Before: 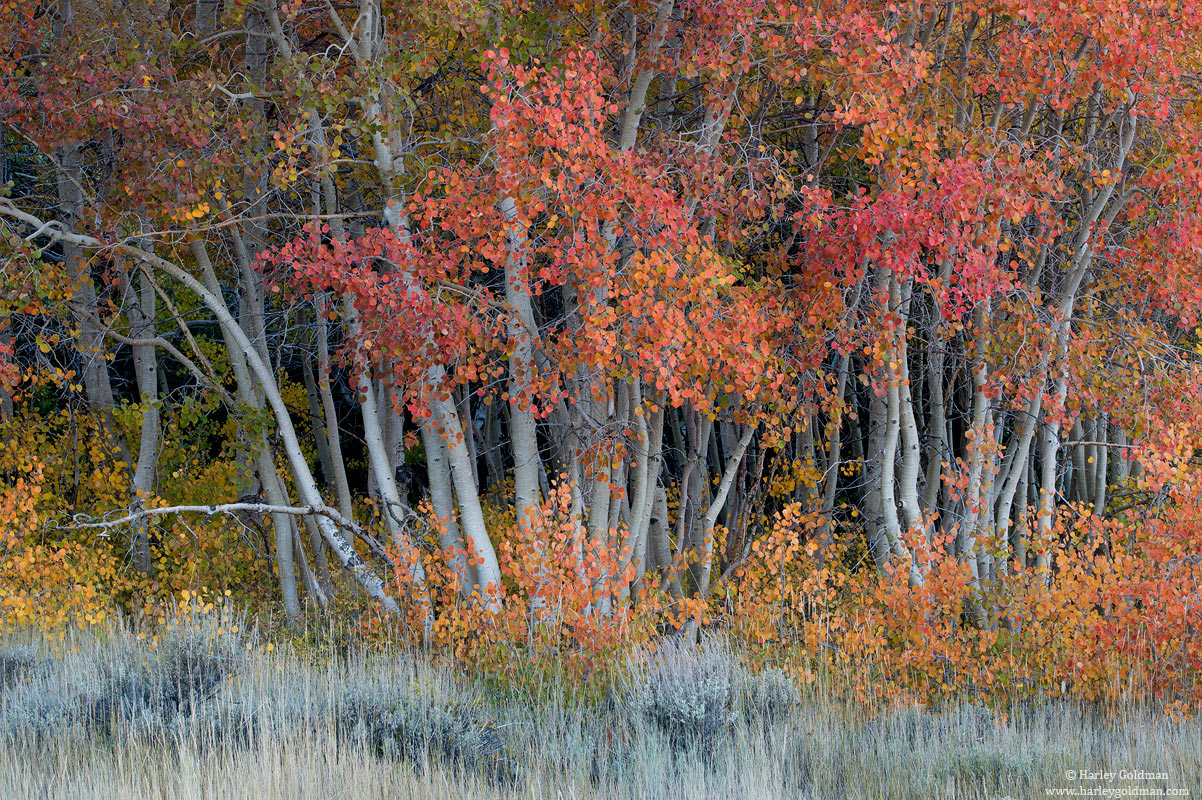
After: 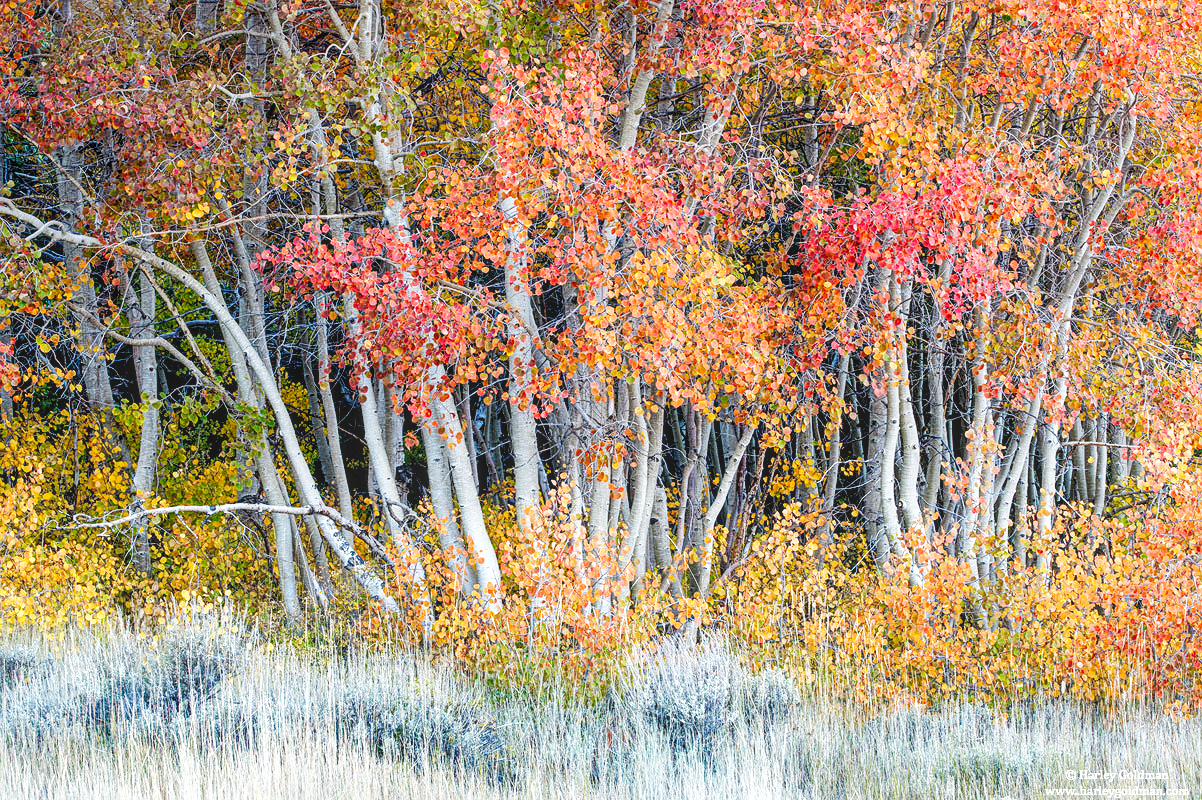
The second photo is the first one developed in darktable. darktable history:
base curve: curves: ch0 [(0, 0.003) (0.001, 0.002) (0.006, 0.004) (0.02, 0.022) (0.048, 0.086) (0.094, 0.234) (0.162, 0.431) (0.258, 0.629) (0.385, 0.8) (0.548, 0.918) (0.751, 0.988) (1, 1)], preserve colors none
sharpen: amount 0.2
local contrast: highlights 74%, shadows 55%, detail 176%, midtone range 0.207
